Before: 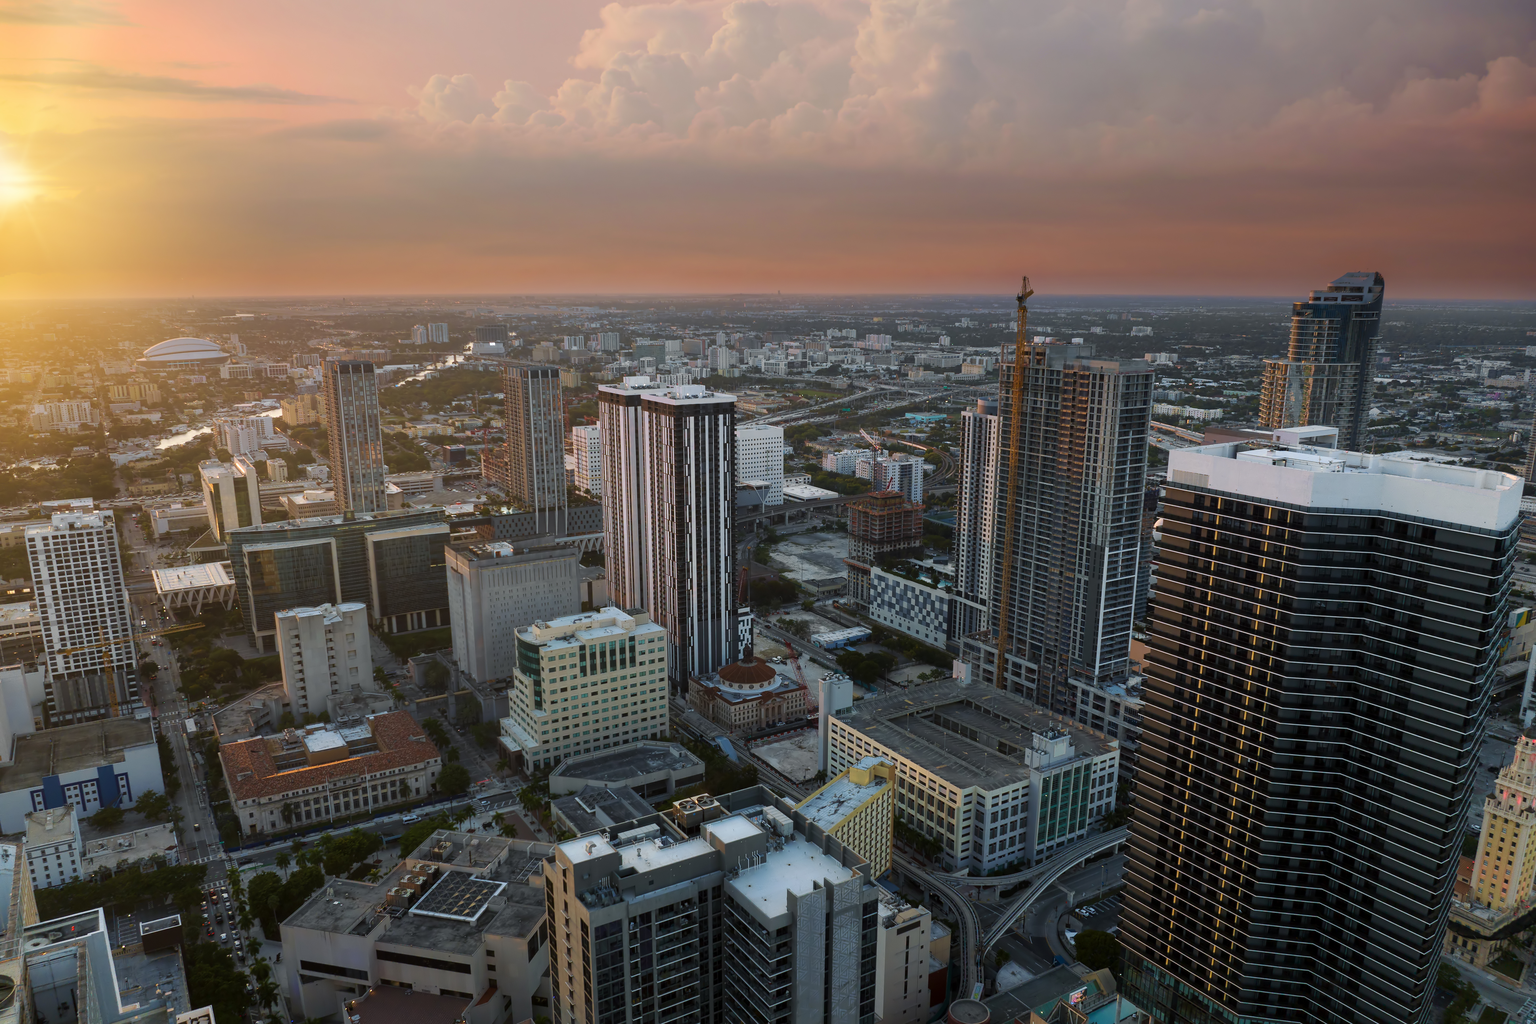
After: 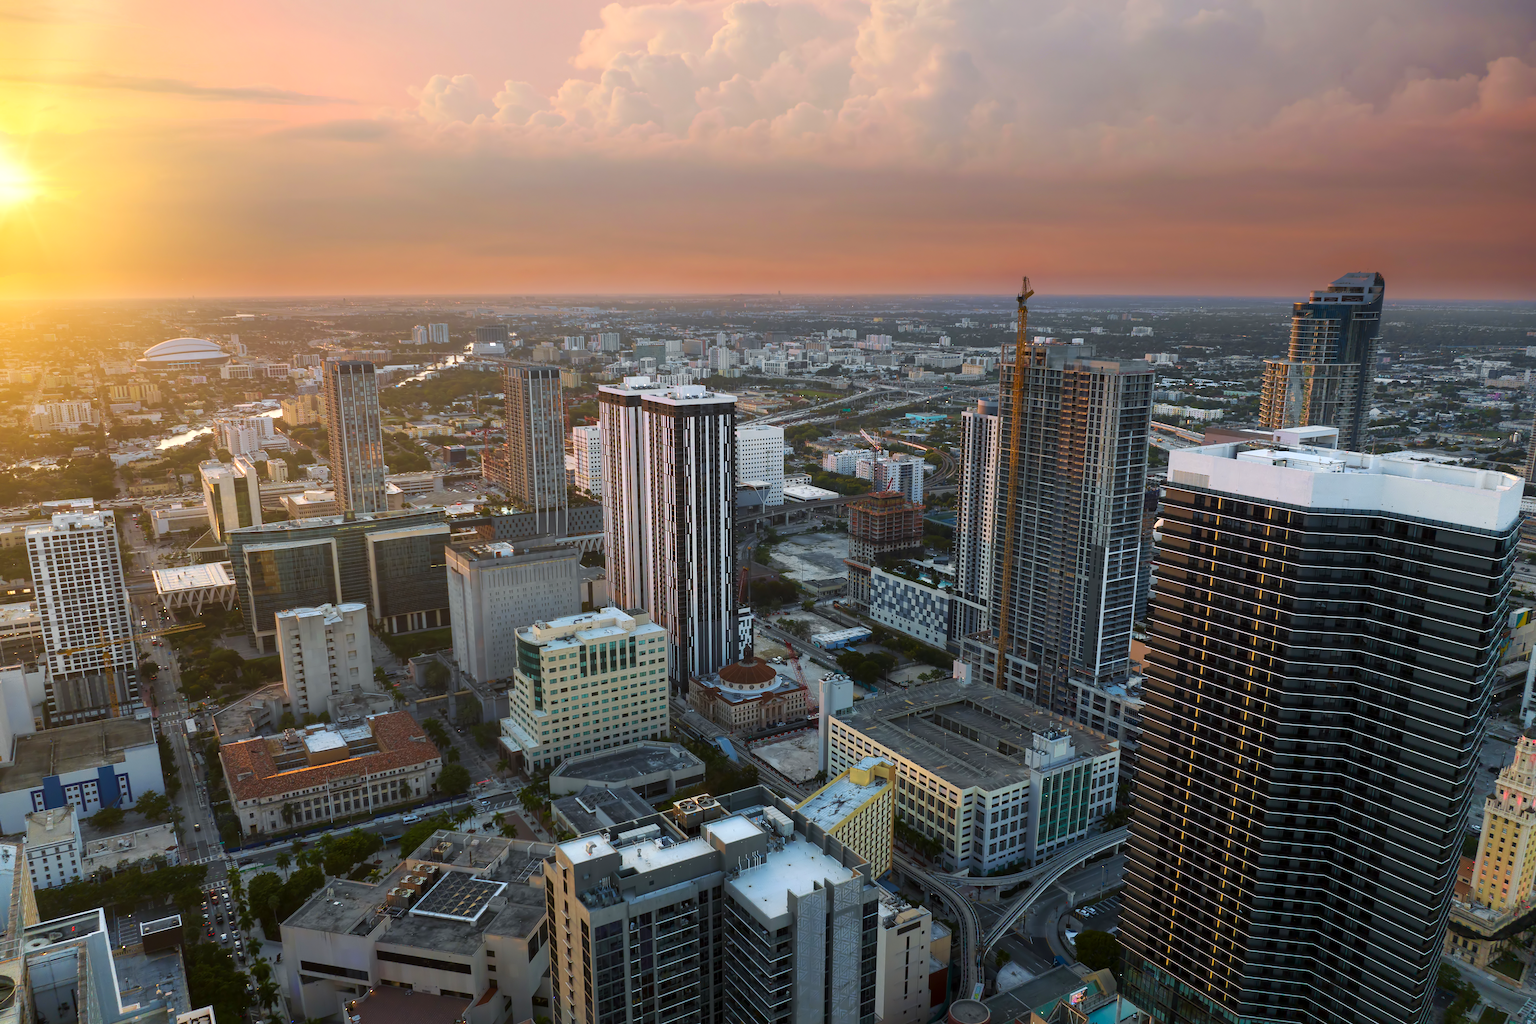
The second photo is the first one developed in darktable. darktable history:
contrast brightness saturation: contrast 0.04, saturation 0.16
exposure: exposure 0.376 EV, compensate highlight preservation false
